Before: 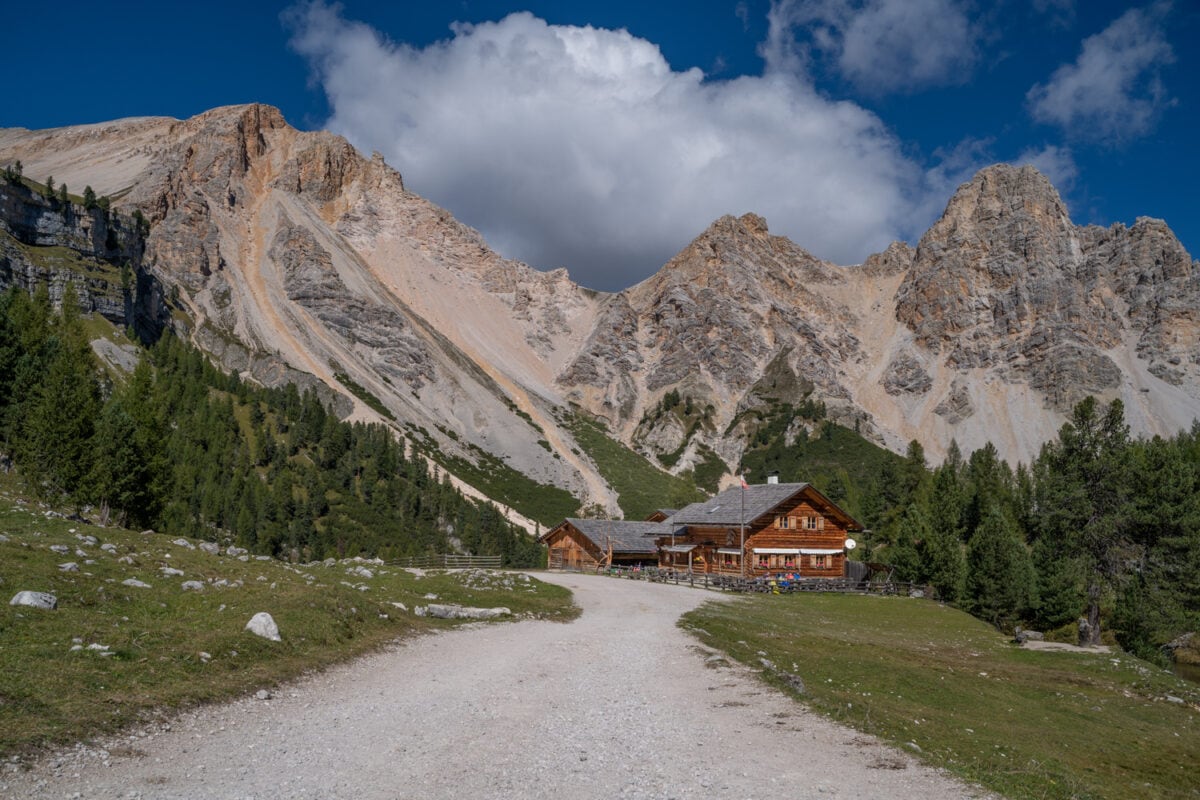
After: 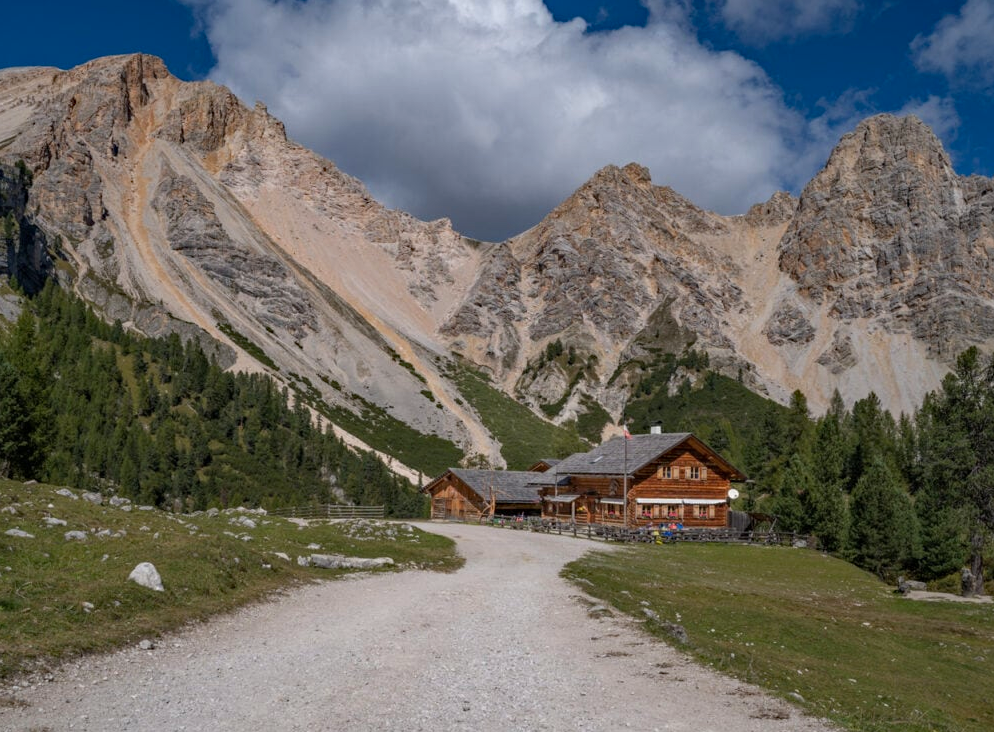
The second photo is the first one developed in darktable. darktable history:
haze removal: compatibility mode true, adaptive false
crop: left 9.807%, top 6.259%, right 7.334%, bottom 2.177%
